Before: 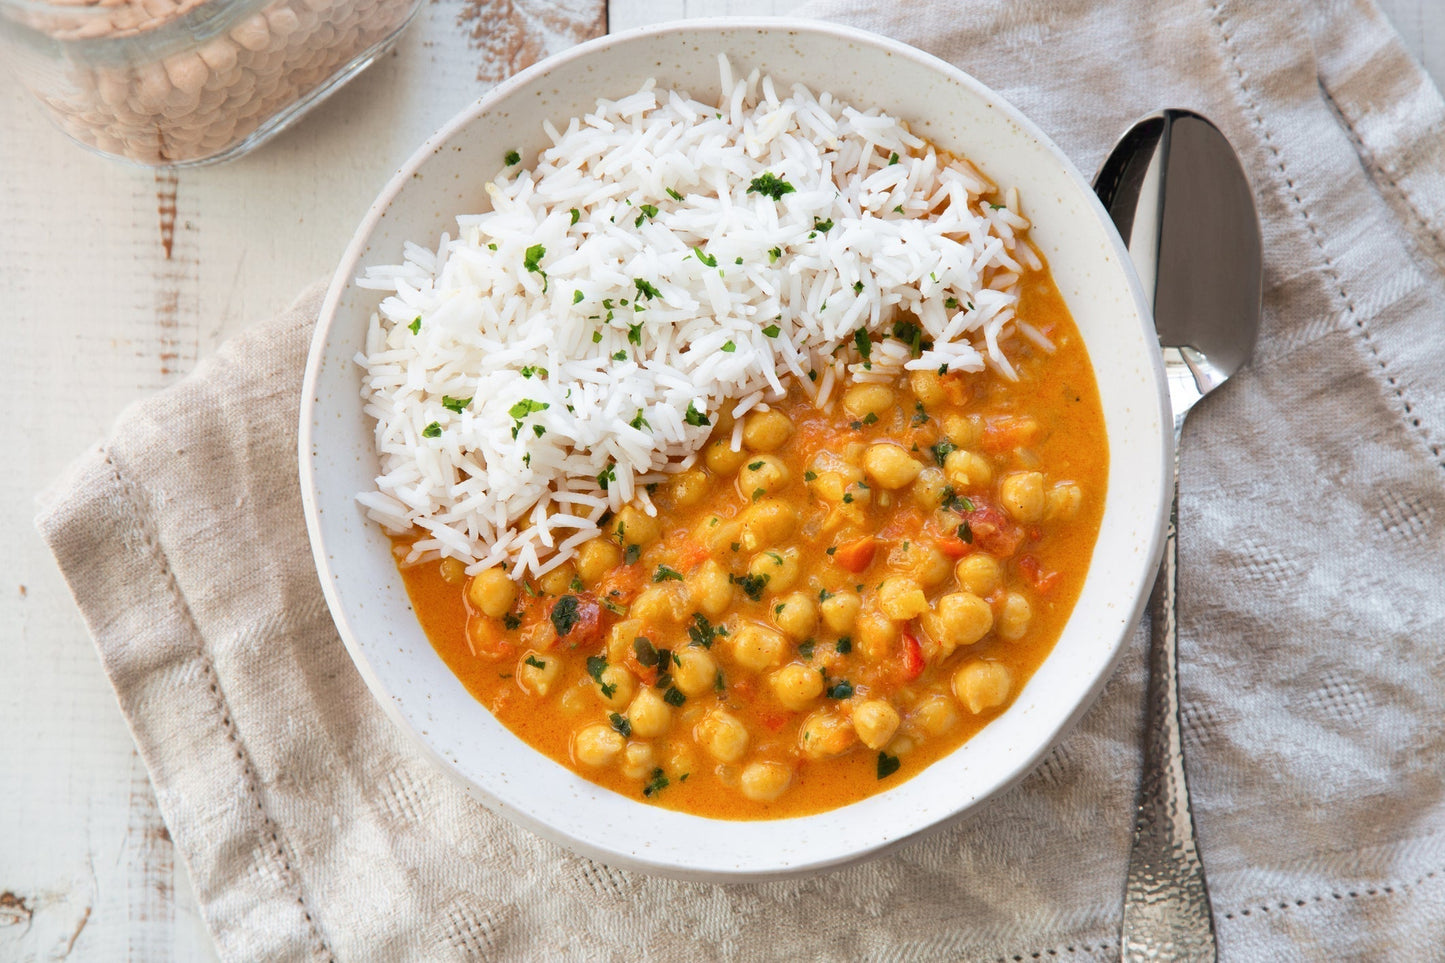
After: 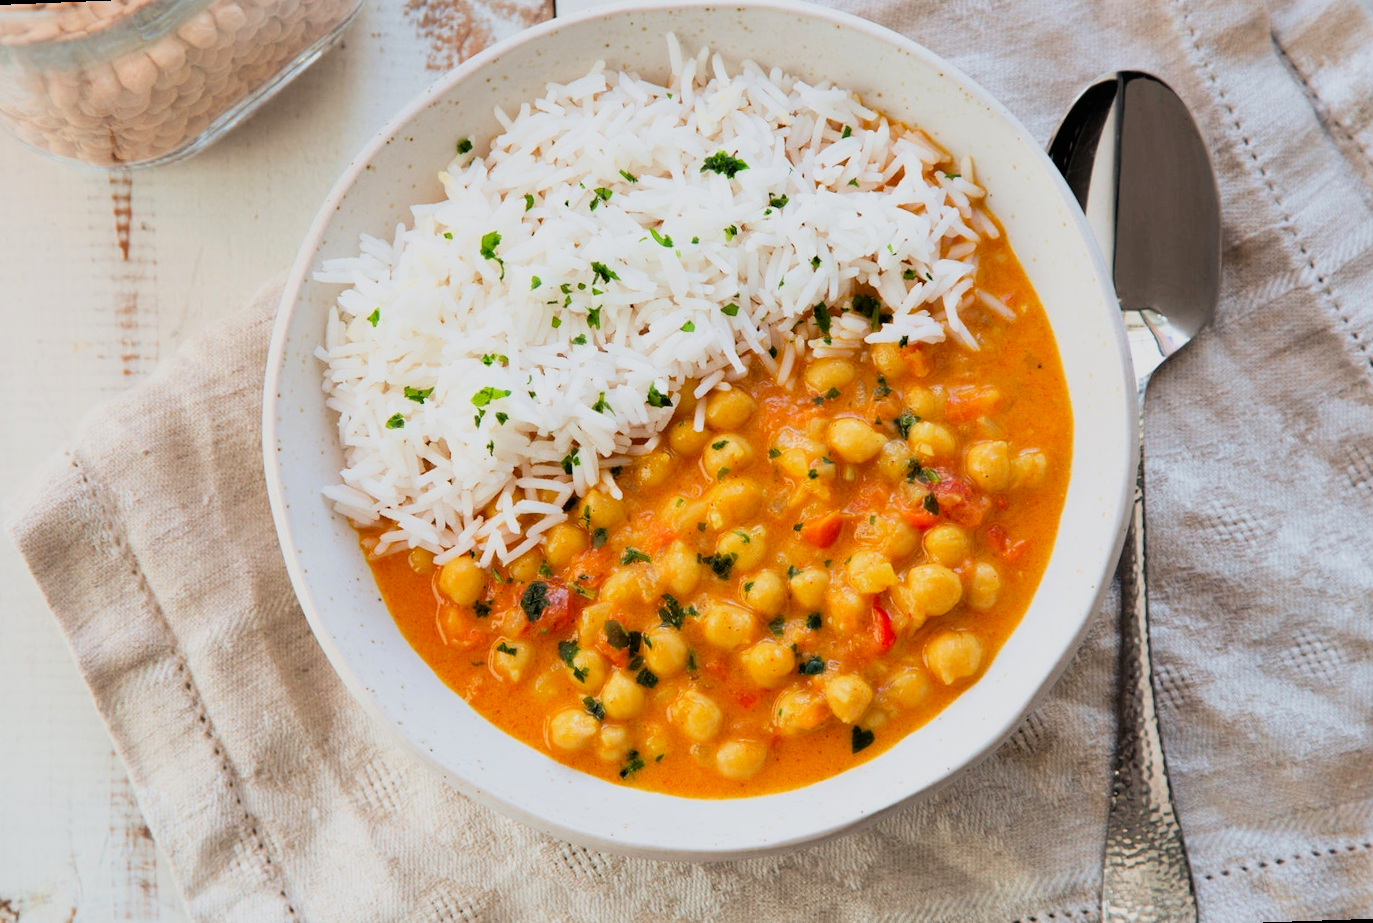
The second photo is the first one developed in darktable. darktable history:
rotate and perspective: rotation -2.12°, lens shift (vertical) 0.009, lens shift (horizontal) -0.008, automatic cropping original format, crop left 0.036, crop right 0.964, crop top 0.05, crop bottom 0.959
filmic rgb: black relative exposure -11.88 EV, white relative exposure 5.43 EV, threshold 3 EV, hardness 4.49, latitude 50%, contrast 1.14, color science v5 (2021), contrast in shadows safe, contrast in highlights safe, enable highlight reconstruction true
contrast brightness saturation: saturation 0.18
